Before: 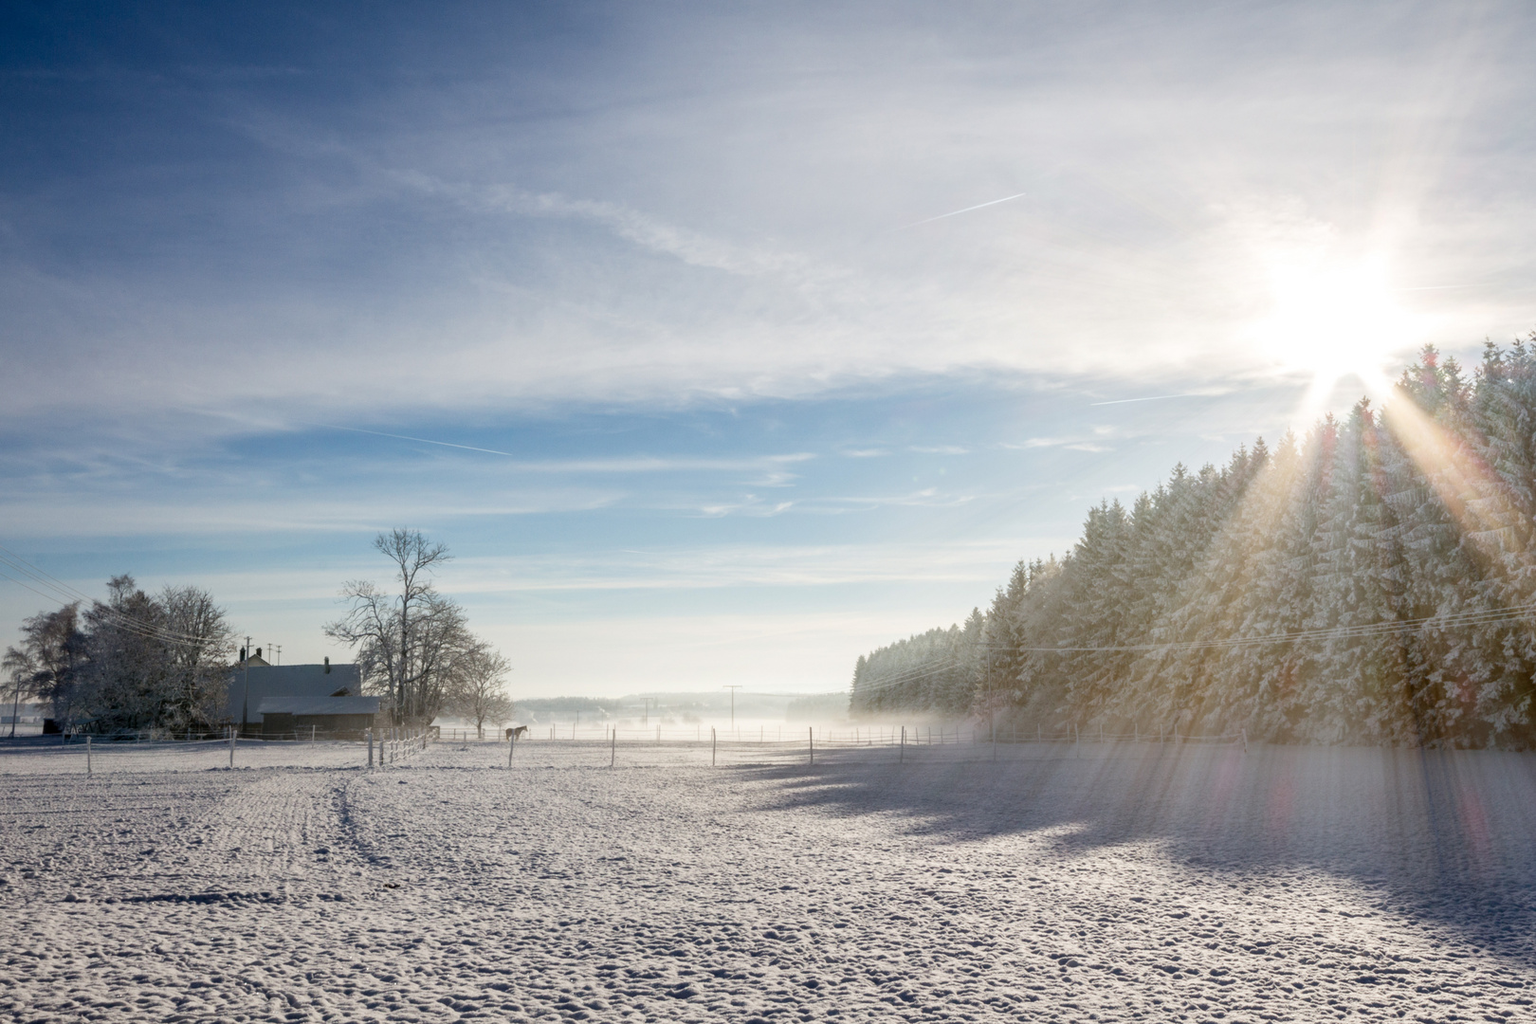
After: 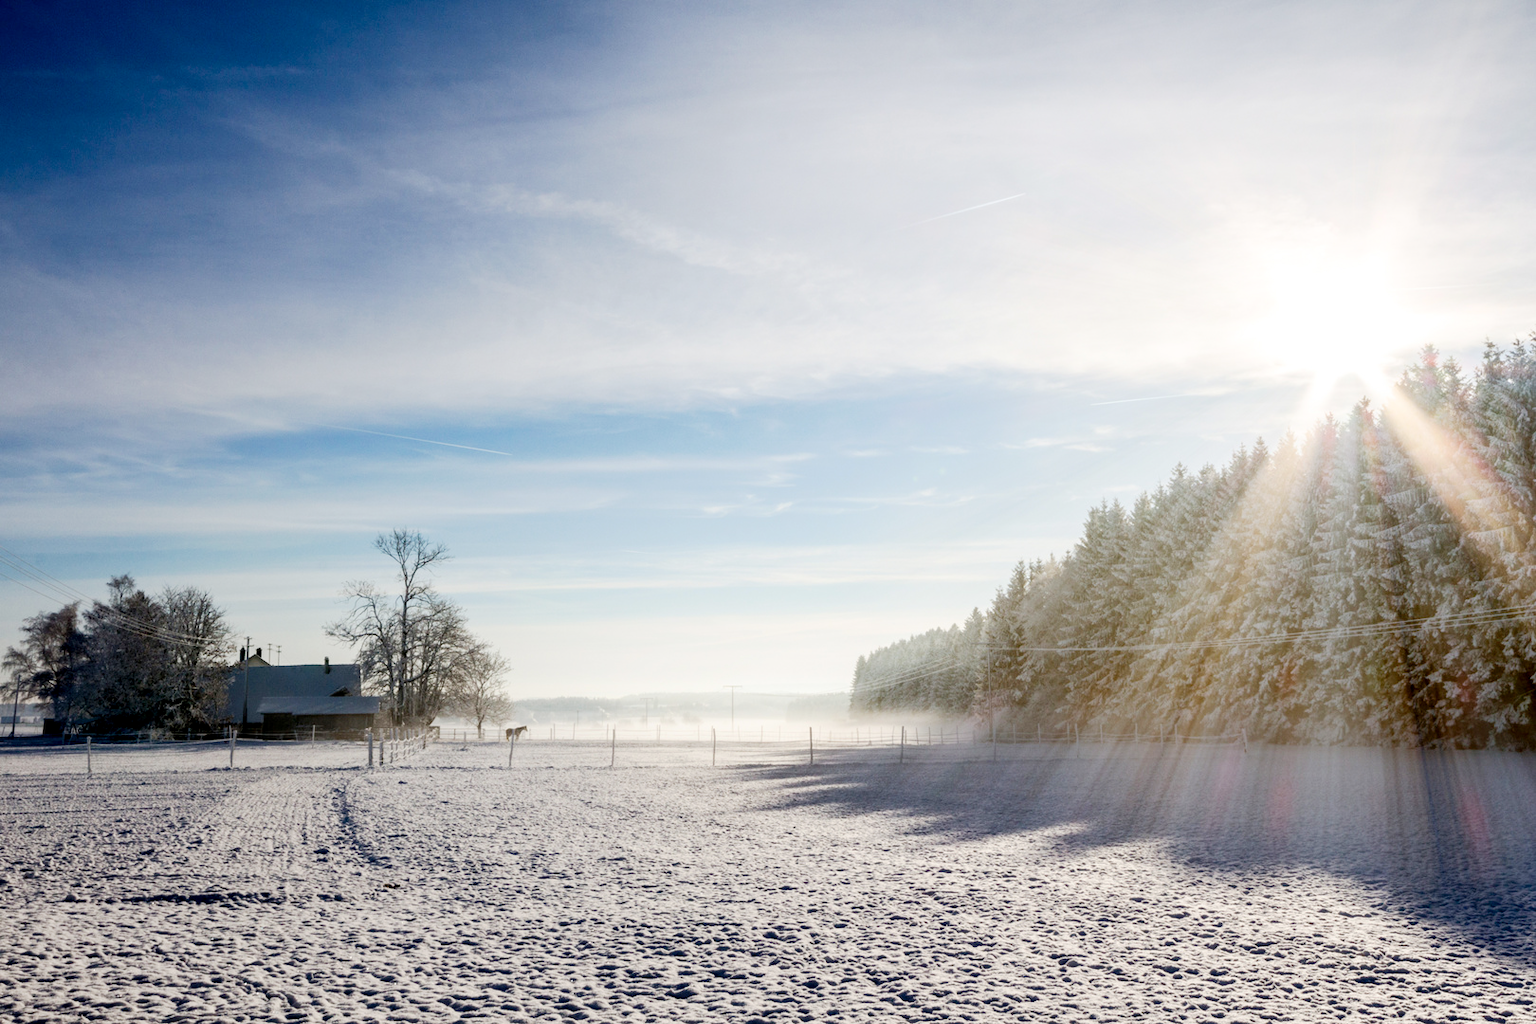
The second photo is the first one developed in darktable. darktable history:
exposure: black level correction 0.013, compensate exposure bias true, compensate highlight preservation false
tone equalizer: smoothing diameter 2.16%, edges refinement/feathering 20.97, mask exposure compensation -1.57 EV, filter diffusion 5
shadows and highlights: shadows -1.82, highlights 41.74
tone curve: curves: ch0 [(0.003, 0) (0.066, 0.031) (0.163, 0.112) (0.264, 0.238) (0.395, 0.408) (0.517, 0.56) (0.684, 0.734) (0.791, 0.814) (1, 1)]; ch1 [(0, 0) (0.164, 0.115) (0.337, 0.332) (0.39, 0.398) (0.464, 0.461) (0.501, 0.5) (0.507, 0.5) (0.534, 0.532) (0.577, 0.59) (0.652, 0.681) (0.733, 0.749) (0.811, 0.796) (1, 1)]; ch2 [(0, 0) (0.337, 0.382) (0.464, 0.476) (0.501, 0.5) (0.527, 0.54) (0.551, 0.565) (0.6, 0.59) (0.687, 0.675) (1, 1)], preserve colors none
